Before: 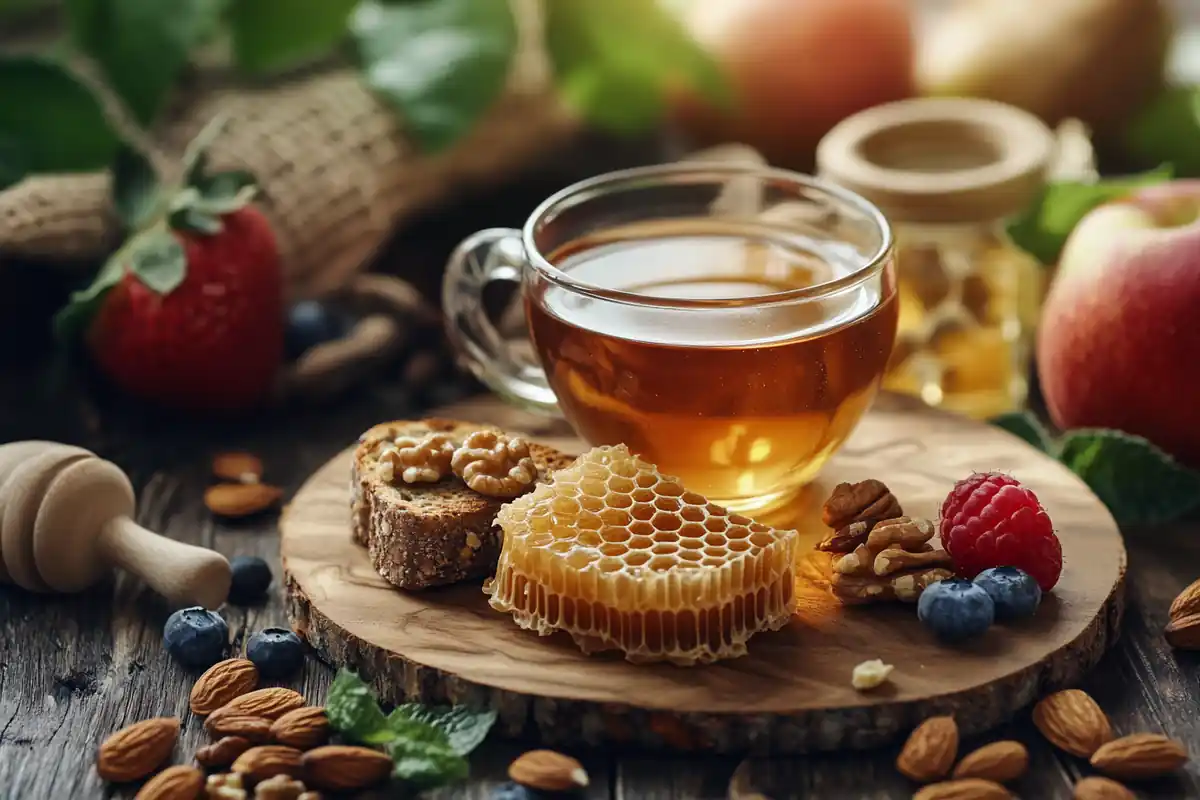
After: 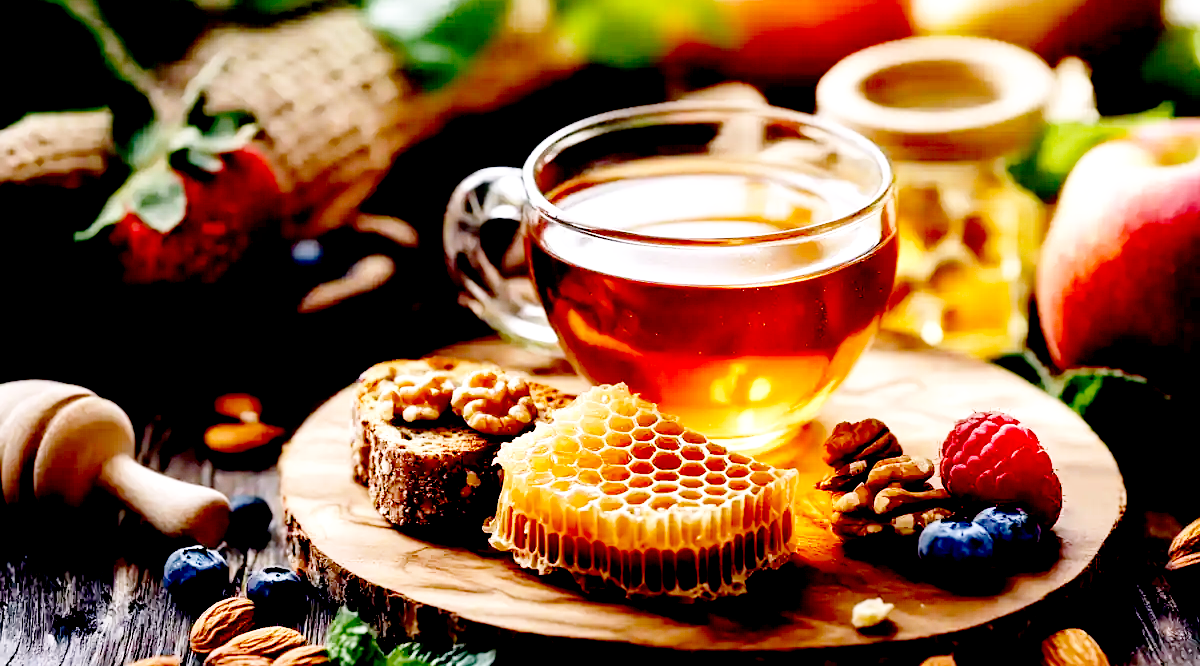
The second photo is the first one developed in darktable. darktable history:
white balance: red 1.05, blue 1.072
crop: top 7.625%, bottom 8.027%
base curve: curves: ch0 [(0, 0) (0.008, 0.007) (0.022, 0.029) (0.048, 0.089) (0.092, 0.197) (0.191, 0.399) (0.275, 0.534) (0.357, 0.65) (0.477, 0.78) (0.542, 0.833) (0.799, 0.973) (1, 1)], preserve colors none
exposure: black level correction 0.04, exposure 0.5 EV, compensate highlight preservation false
